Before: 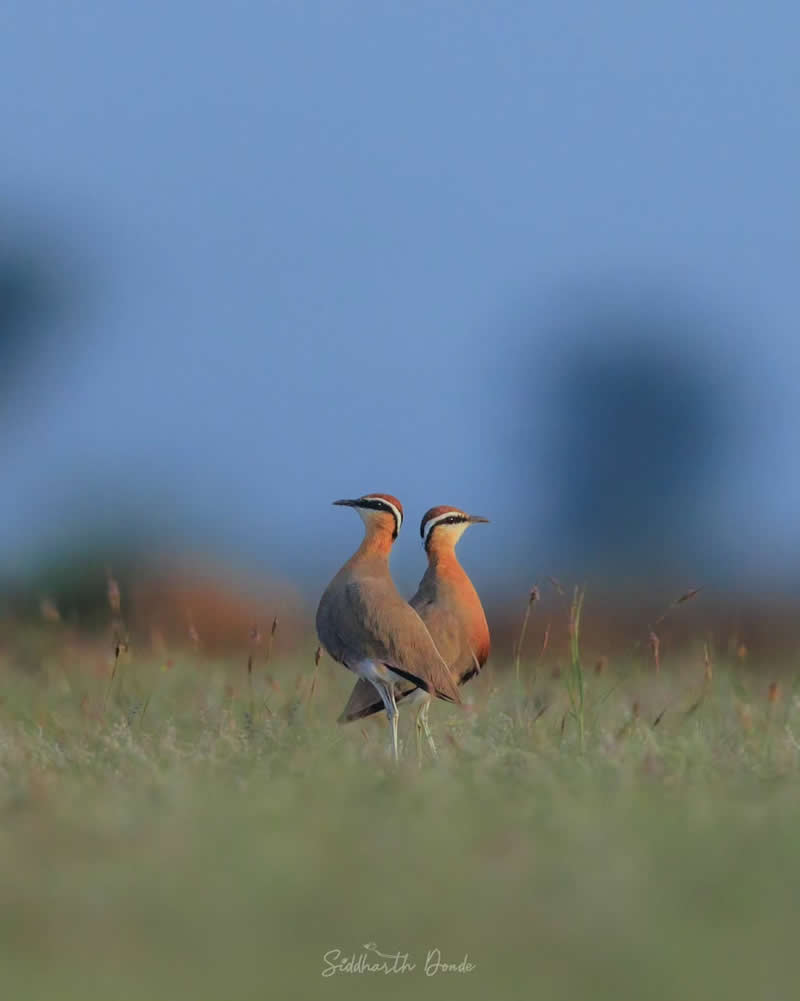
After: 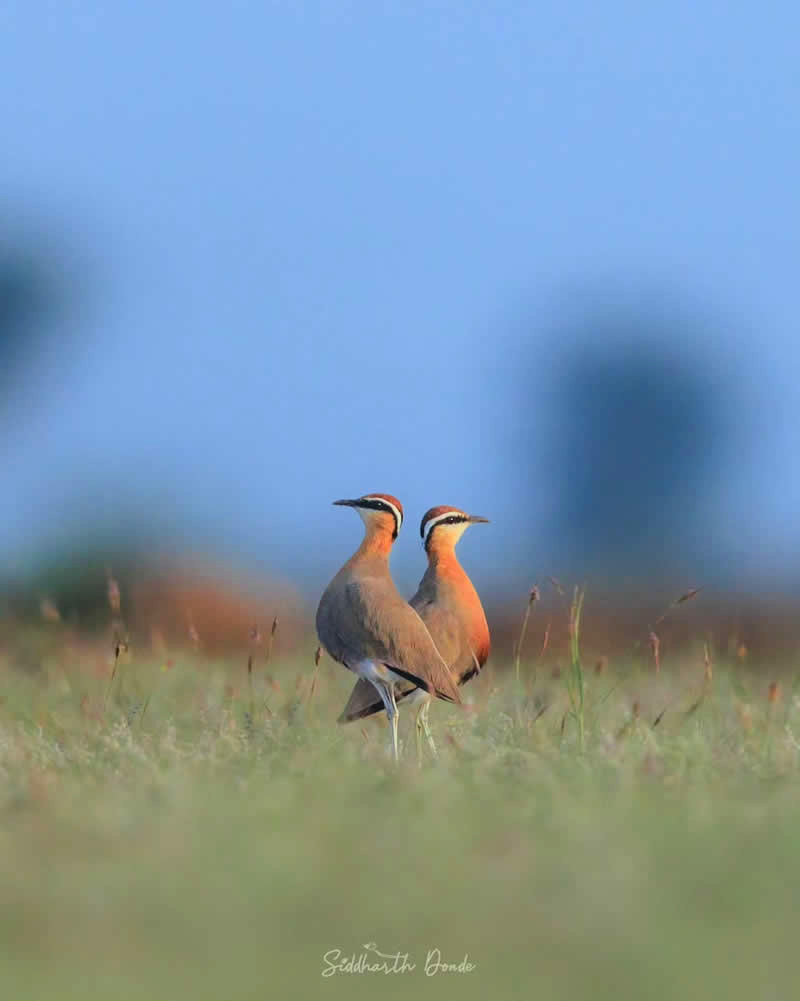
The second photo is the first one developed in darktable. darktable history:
exposure: compensate highlight preservation false
contrast brightness saturation: contrast 0.195, brightness 0.166, saturation 0.227
